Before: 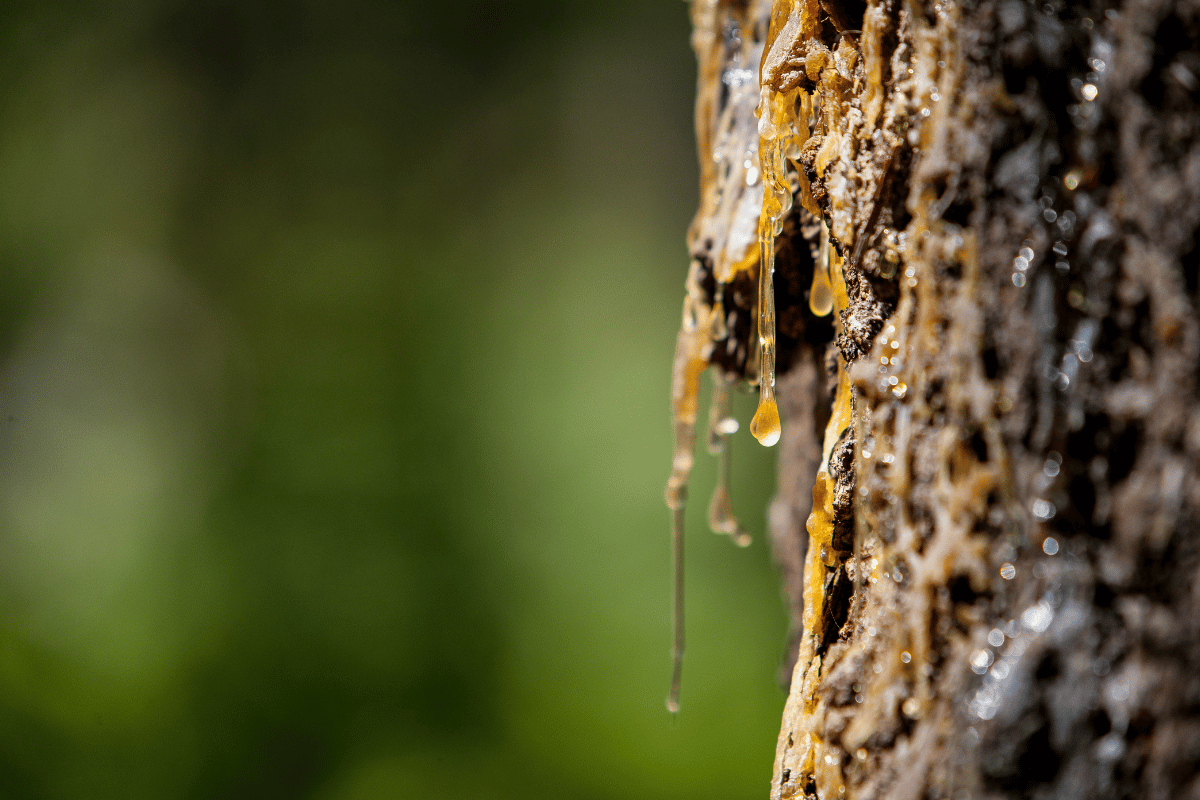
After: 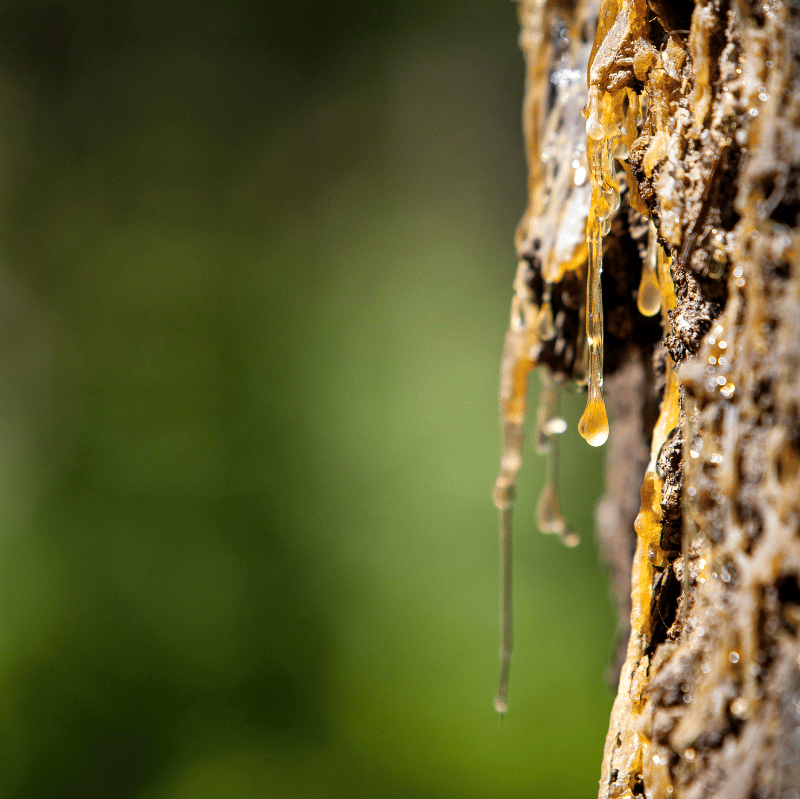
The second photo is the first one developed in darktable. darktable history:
crop and rotate: left 14.361%, right 18.933%
exposure: exposure 0.201 EV, compensate highlight preservation false
